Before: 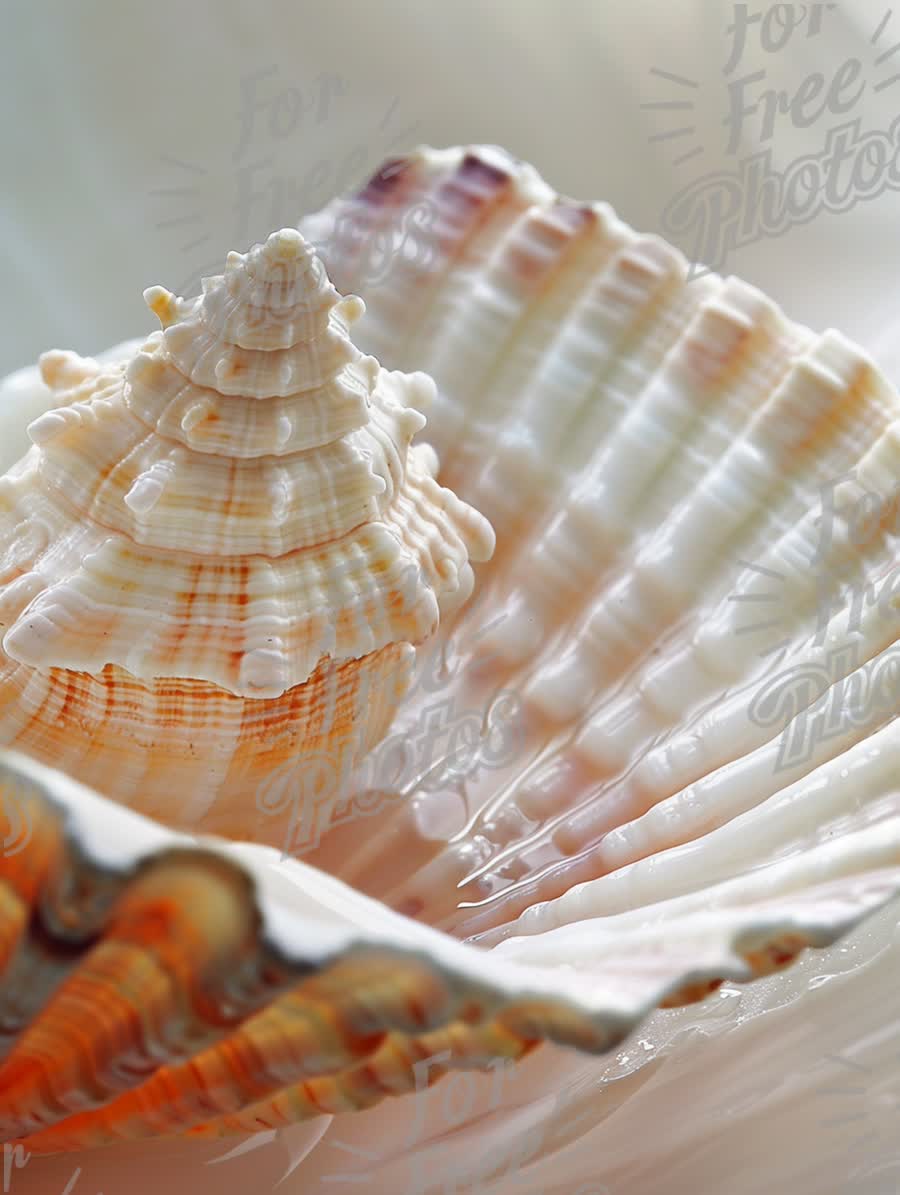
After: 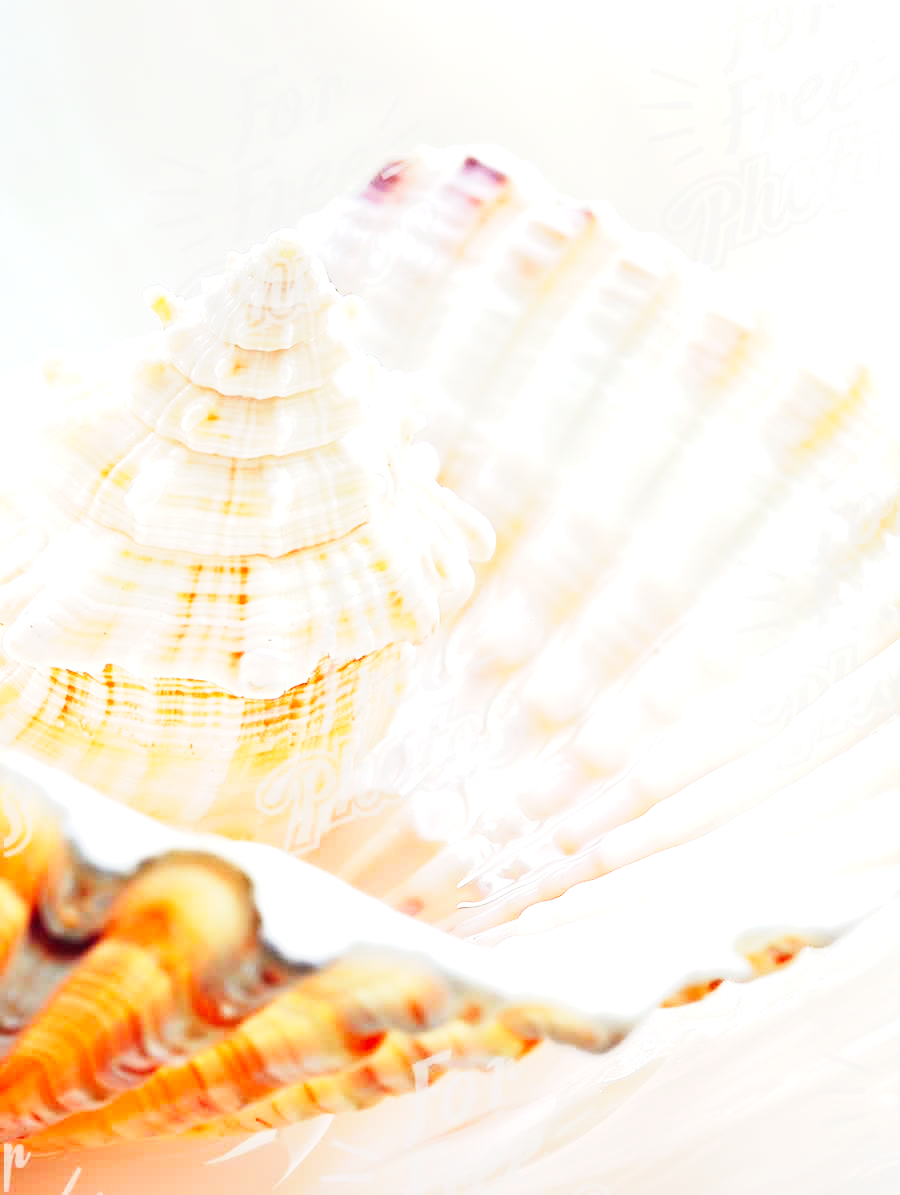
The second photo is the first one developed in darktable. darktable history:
base curve: curves: ch0 [(0, 0) (0, 0.001) (0.001, 0.001) (0.004, 0.002) (0.007, 0.004) (0.015, 0.013) (0.033, 0.045) (0.052, 0.096) (0.075, 0.17) (0.099, 0.241) (0.163, 0.42) (0.219, 0.55) (0.259, 0.616) (0.327, 0.722) (0.365, 0.765) (0.522, 0.873) (0.547, 0.881) (0.689, 0.919) (0.826, 0.952) (1, 1)], preserve colors none
exposure: black level correction 0, exposure 1.173 EV, compensate exposure bias true, compensate highlight preservation false
